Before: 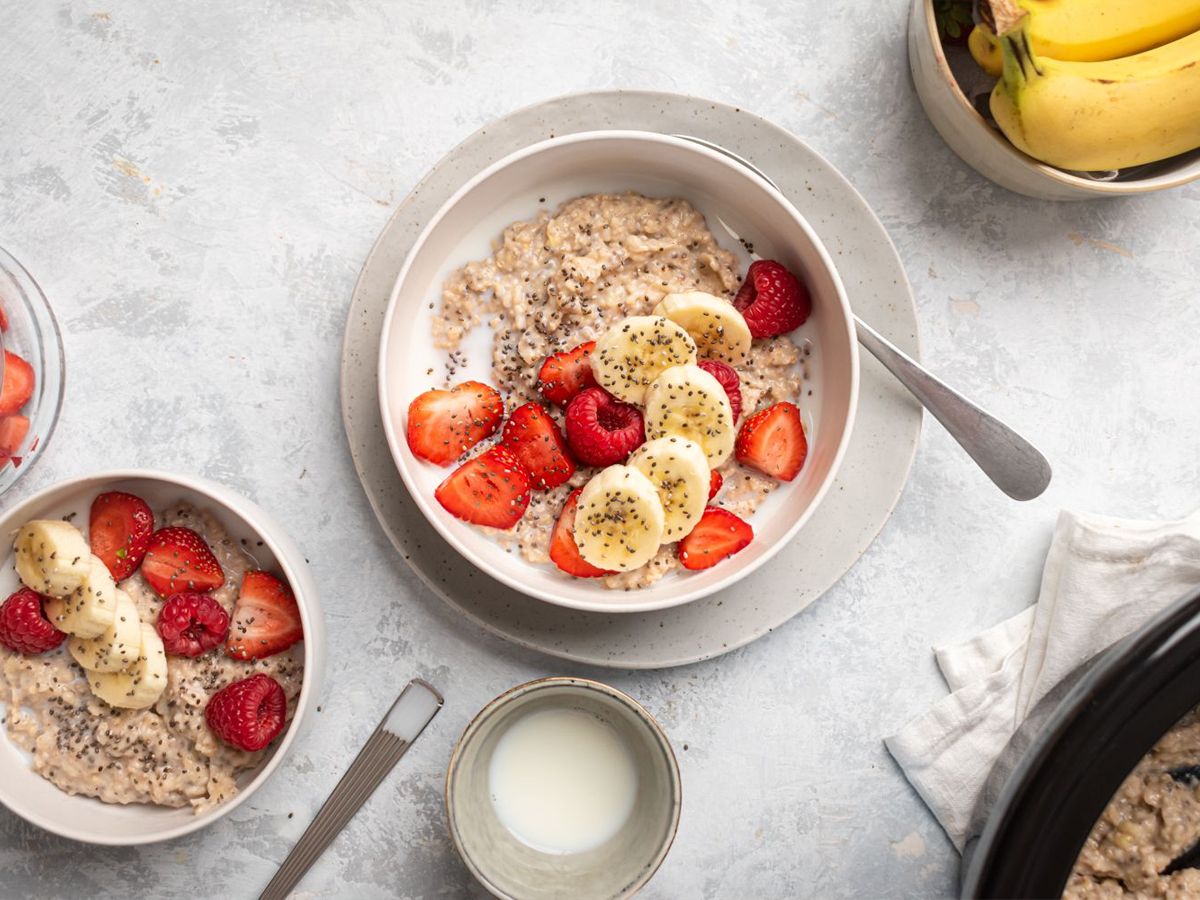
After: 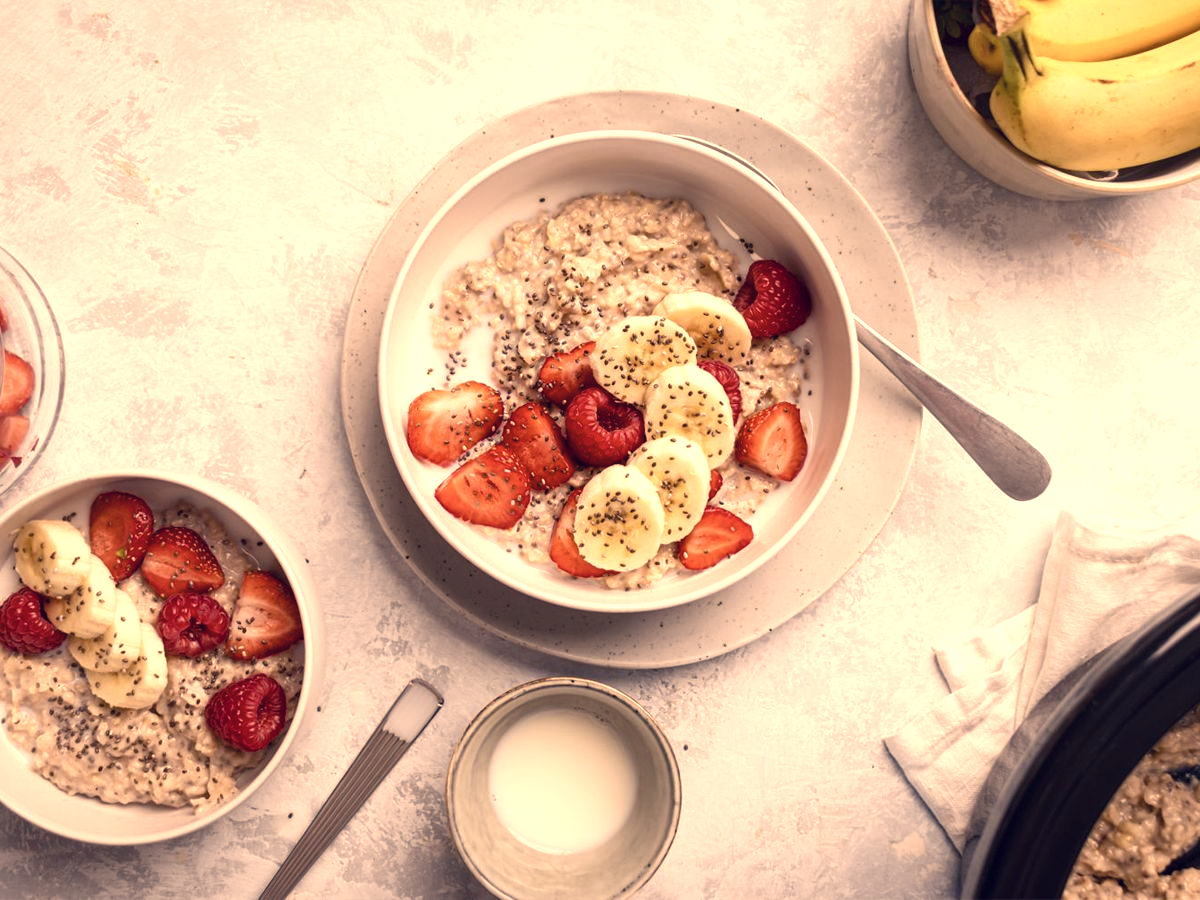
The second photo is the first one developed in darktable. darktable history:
color correction: highlights a* 20.03, highlights b* 27.15, shadows a* 3.39, shadows b* -16.86, saturation 0.731
color balance rgb: highlights gain › chroma 3.072%, highlights gain › hue 75.55°, perceptual saturation grading › global saturation 20%, perceptual saturation grading › highlights -49.612%, perceptual saturation grading › shadows 24.256%, perceptual brilliance grading › highlights 10.795%, perceptual brilliance grading › shadows -11.071%, global vibrance 20%
